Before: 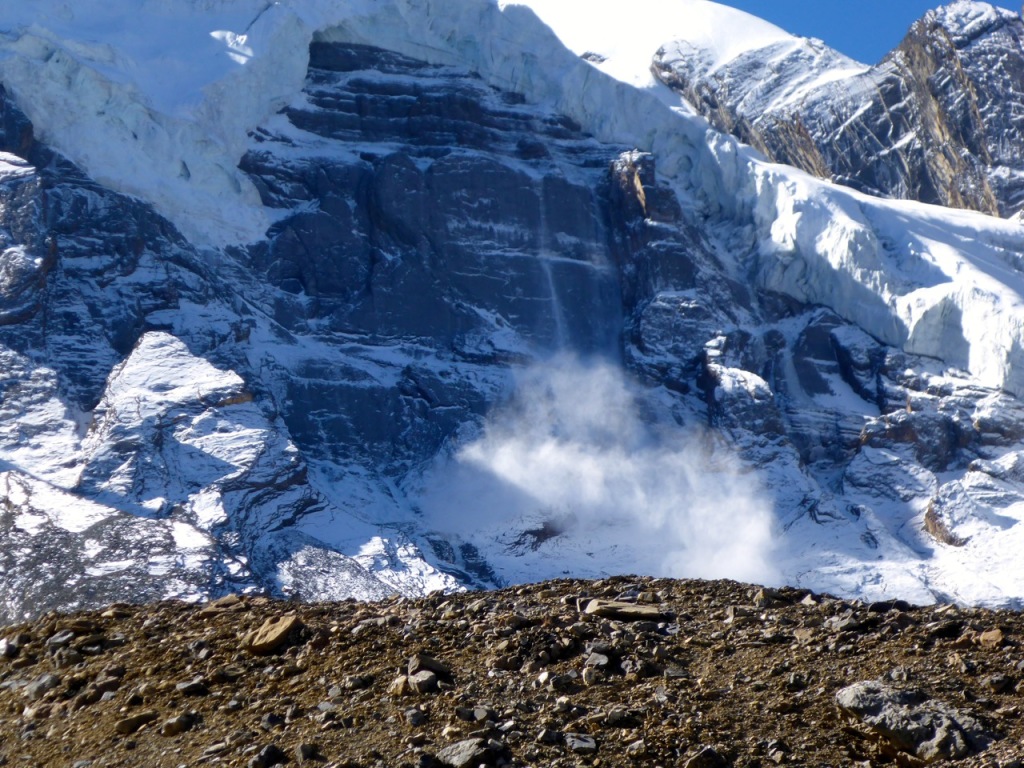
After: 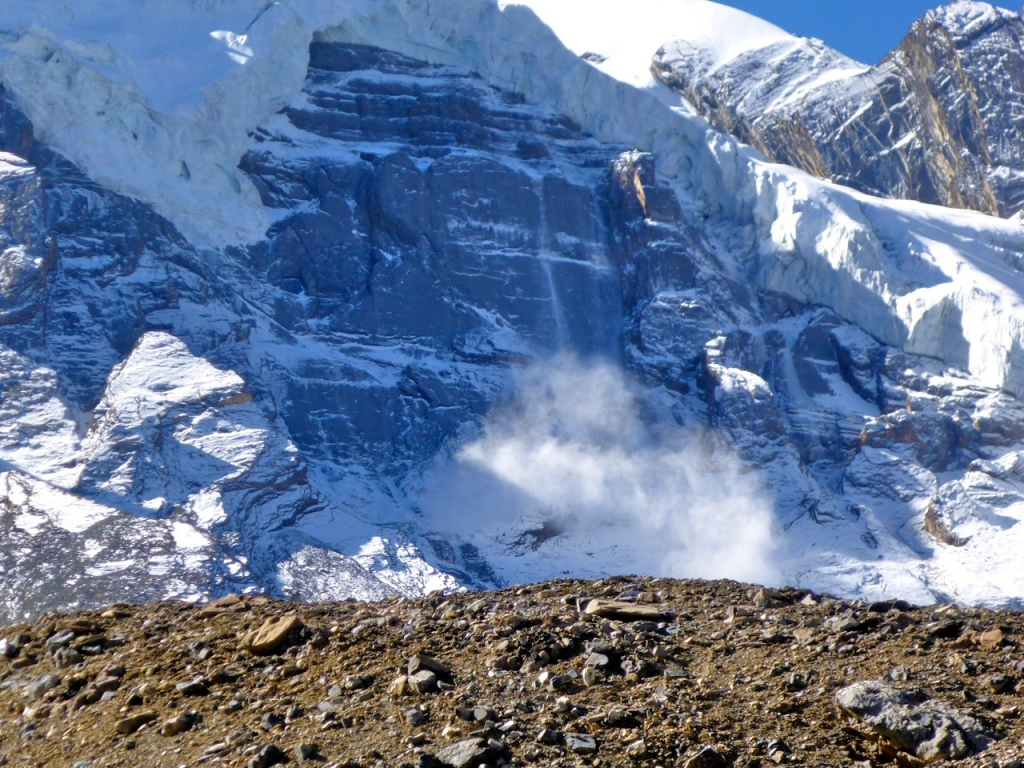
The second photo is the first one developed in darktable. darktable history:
tone equalizer: -7 EV 0.144 EV, -6 EV 0.618 EV, -5 EV 1.16 EV, -4 EV 1.33 EV, -3 EV 1.15 EV, -2 EV 0.6 EV, -1 EV 0.151 EV
